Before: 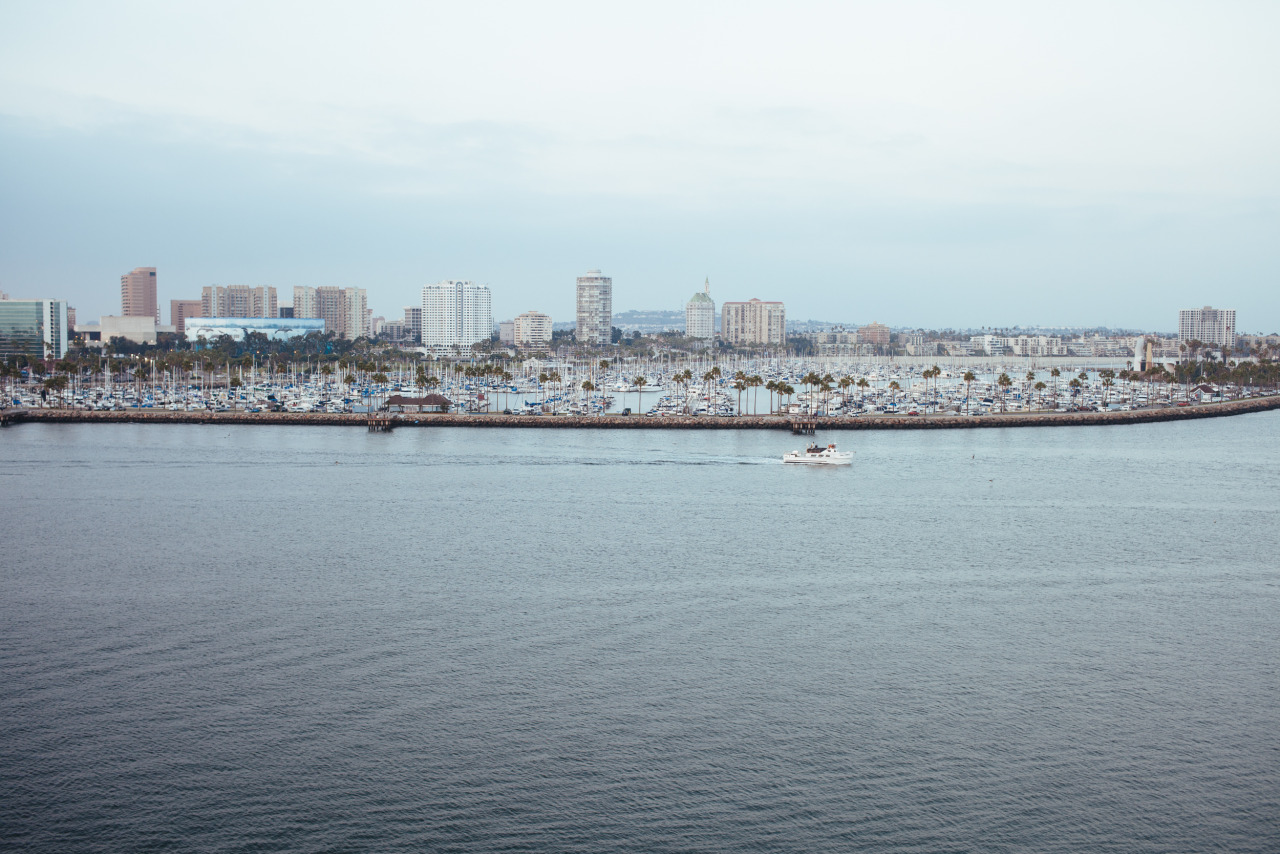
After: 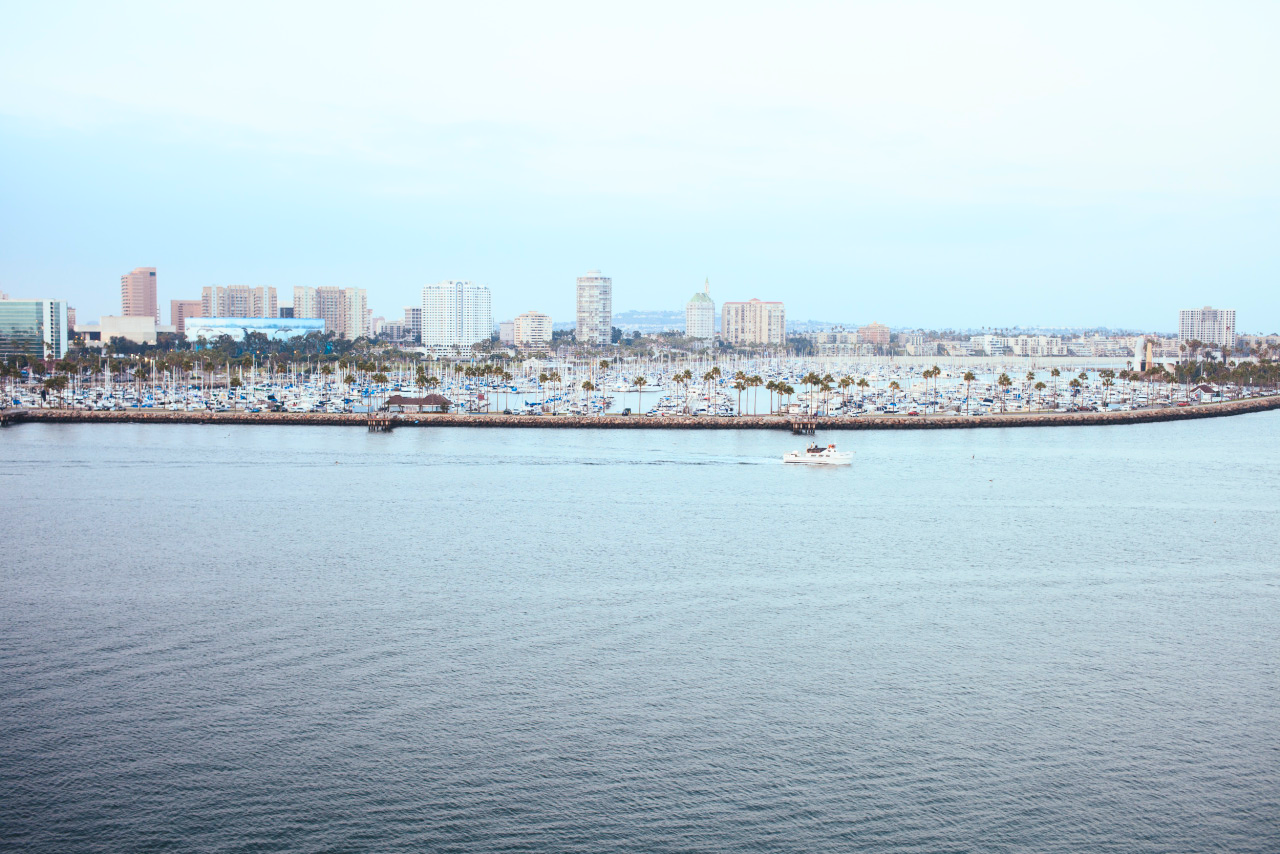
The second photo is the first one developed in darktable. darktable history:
contrast brightness saturation: contrast 0.241, brightness 0.251, saturation 0.388
